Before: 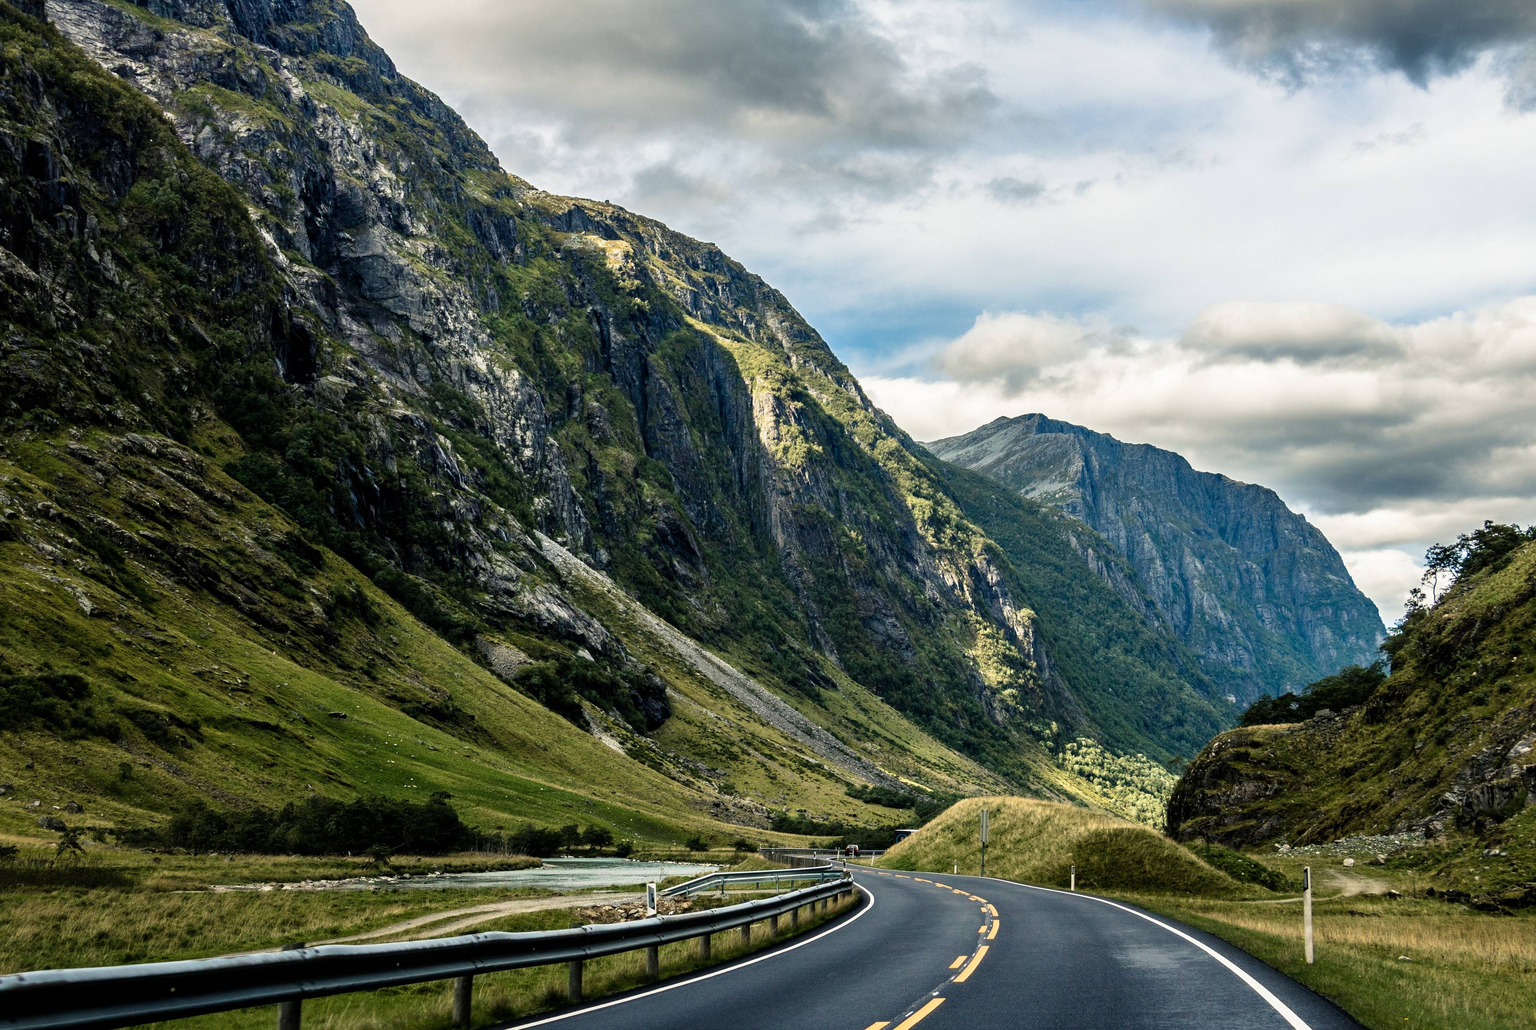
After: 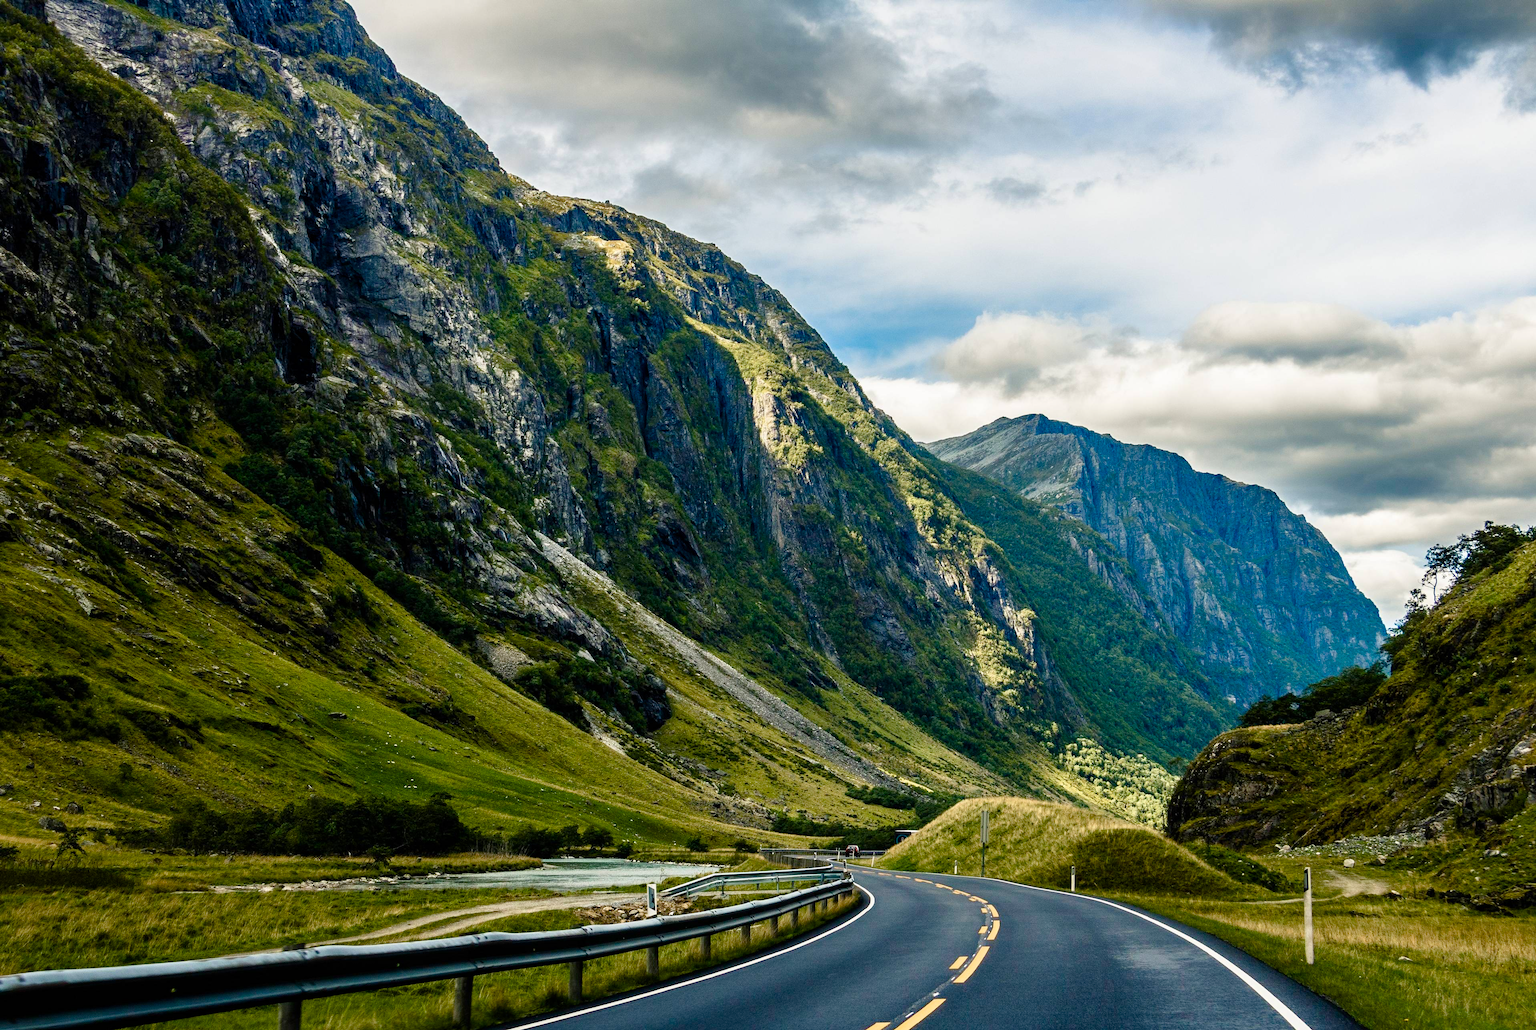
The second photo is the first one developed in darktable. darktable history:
color balance rgb: linear chroma grading › global chroma 25.483%, perceptual saturation grading › global saturation 20%, perceptual saturation grading › highlights -49.269%, perceptual saturation grading › shadows 25.144%, global vibrance 20%
